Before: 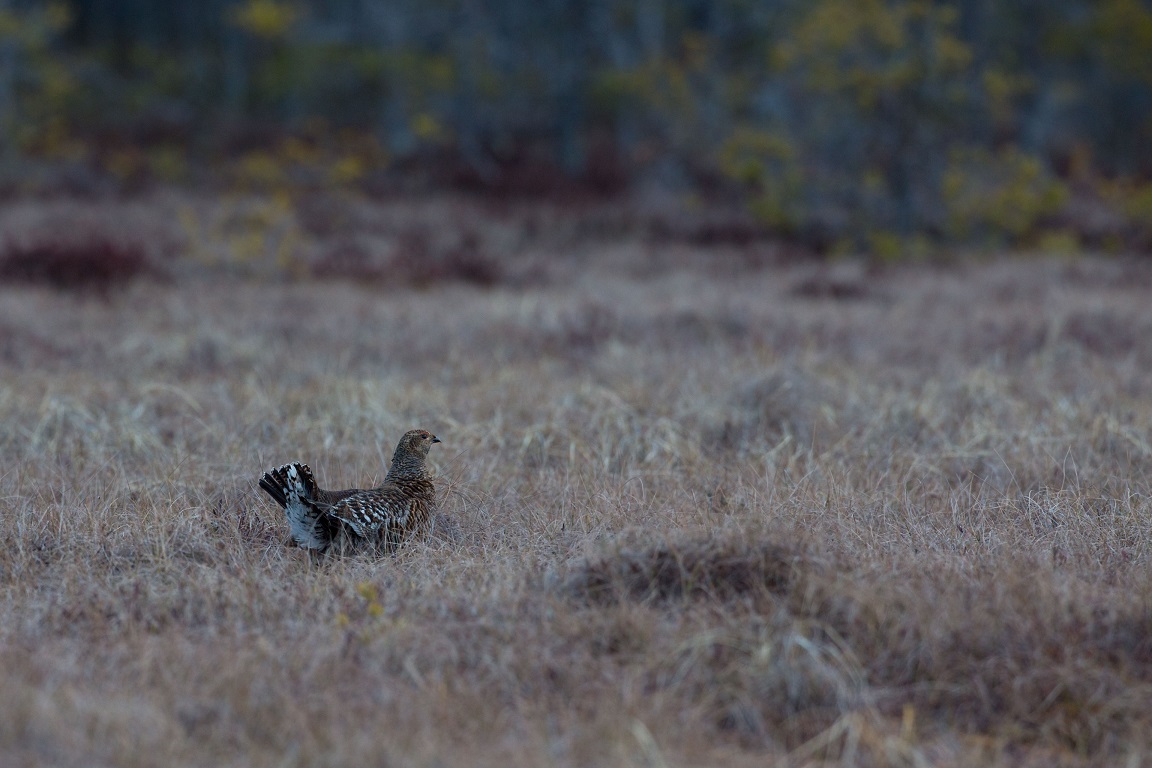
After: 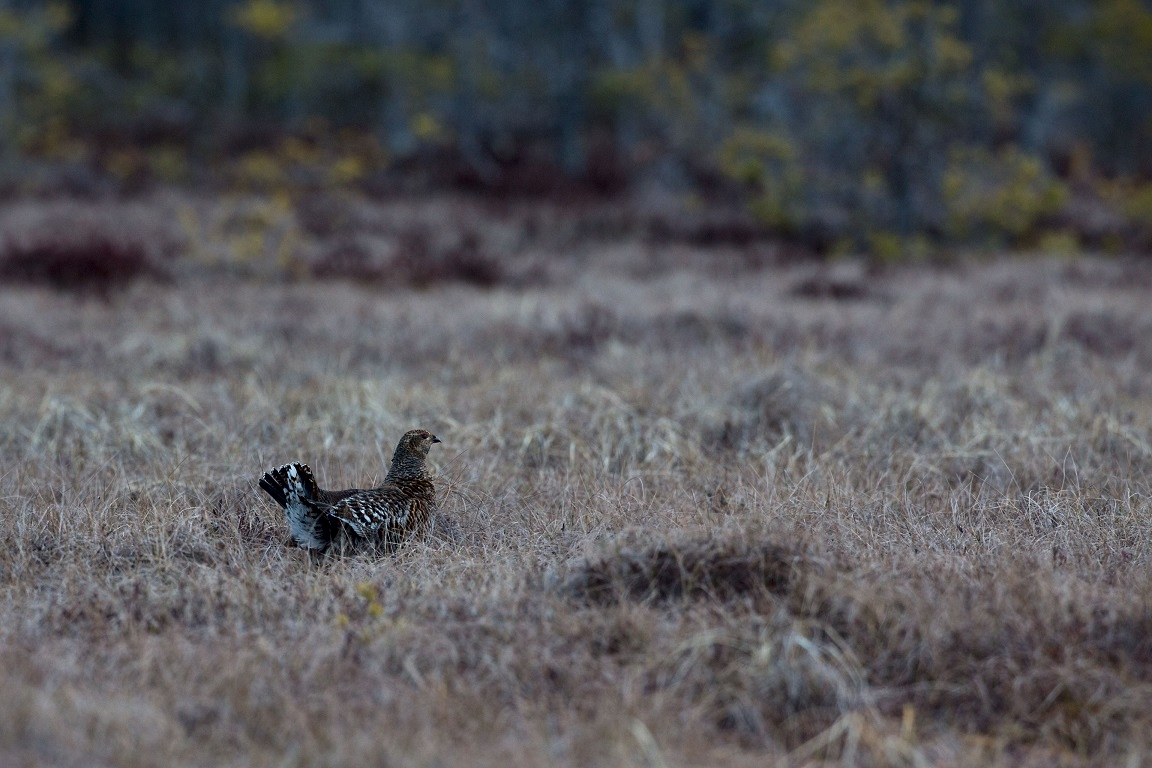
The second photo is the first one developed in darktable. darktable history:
local contrast: mode bilateral grid, contrast 50, coarseness 50, detail 150%, midtone range 0.2
